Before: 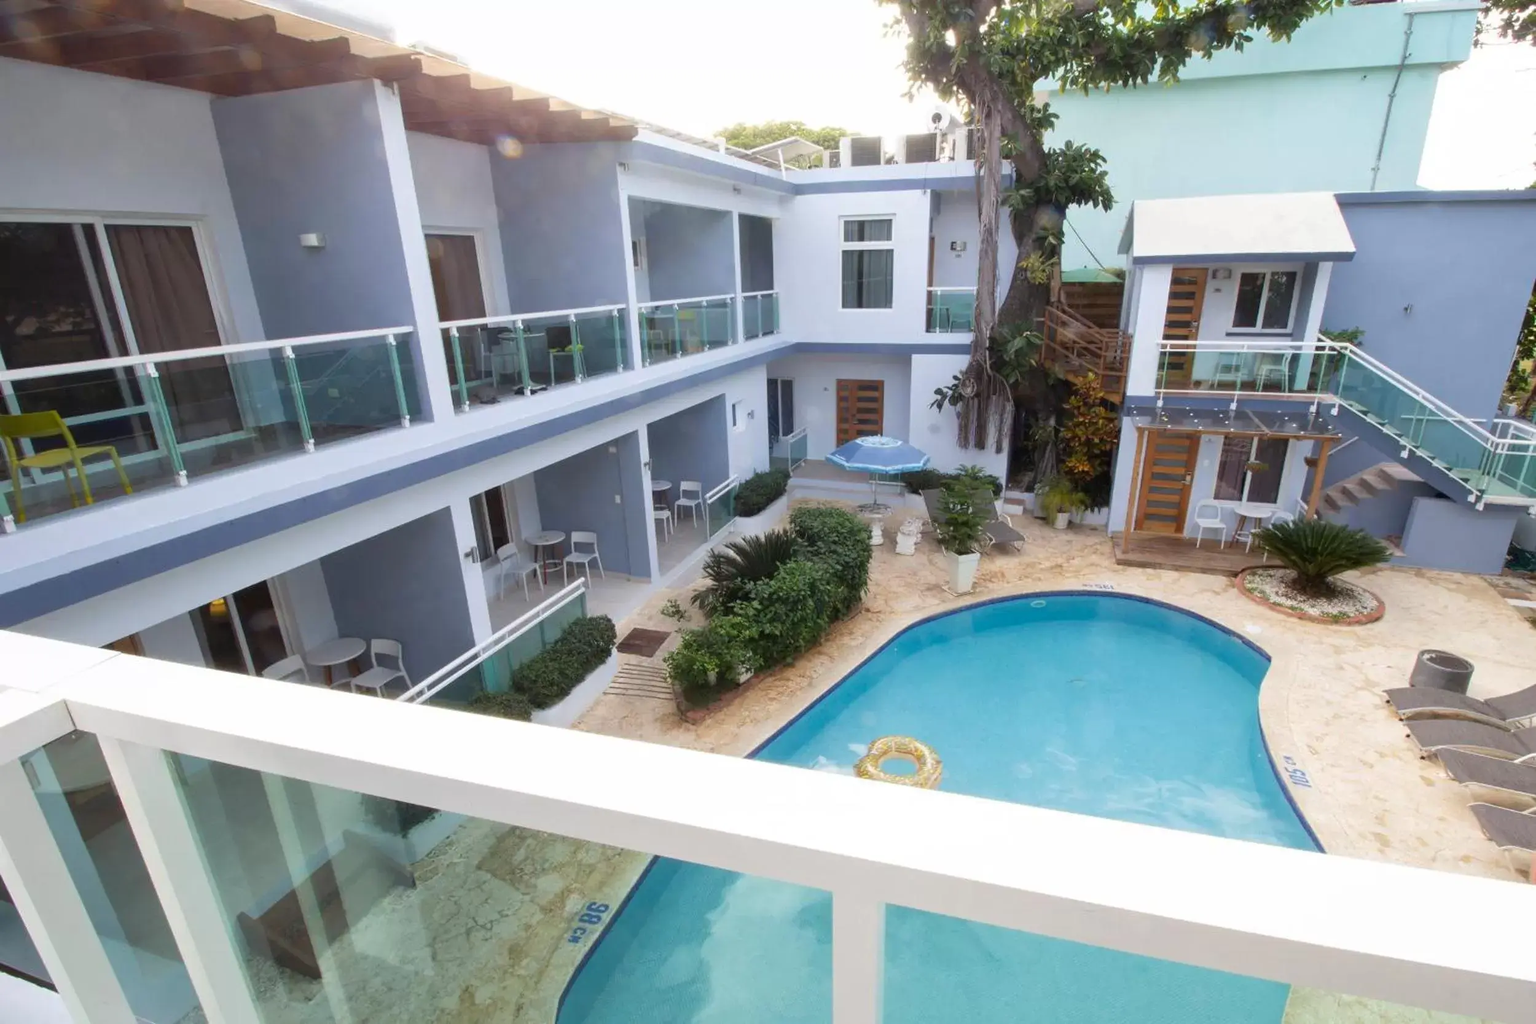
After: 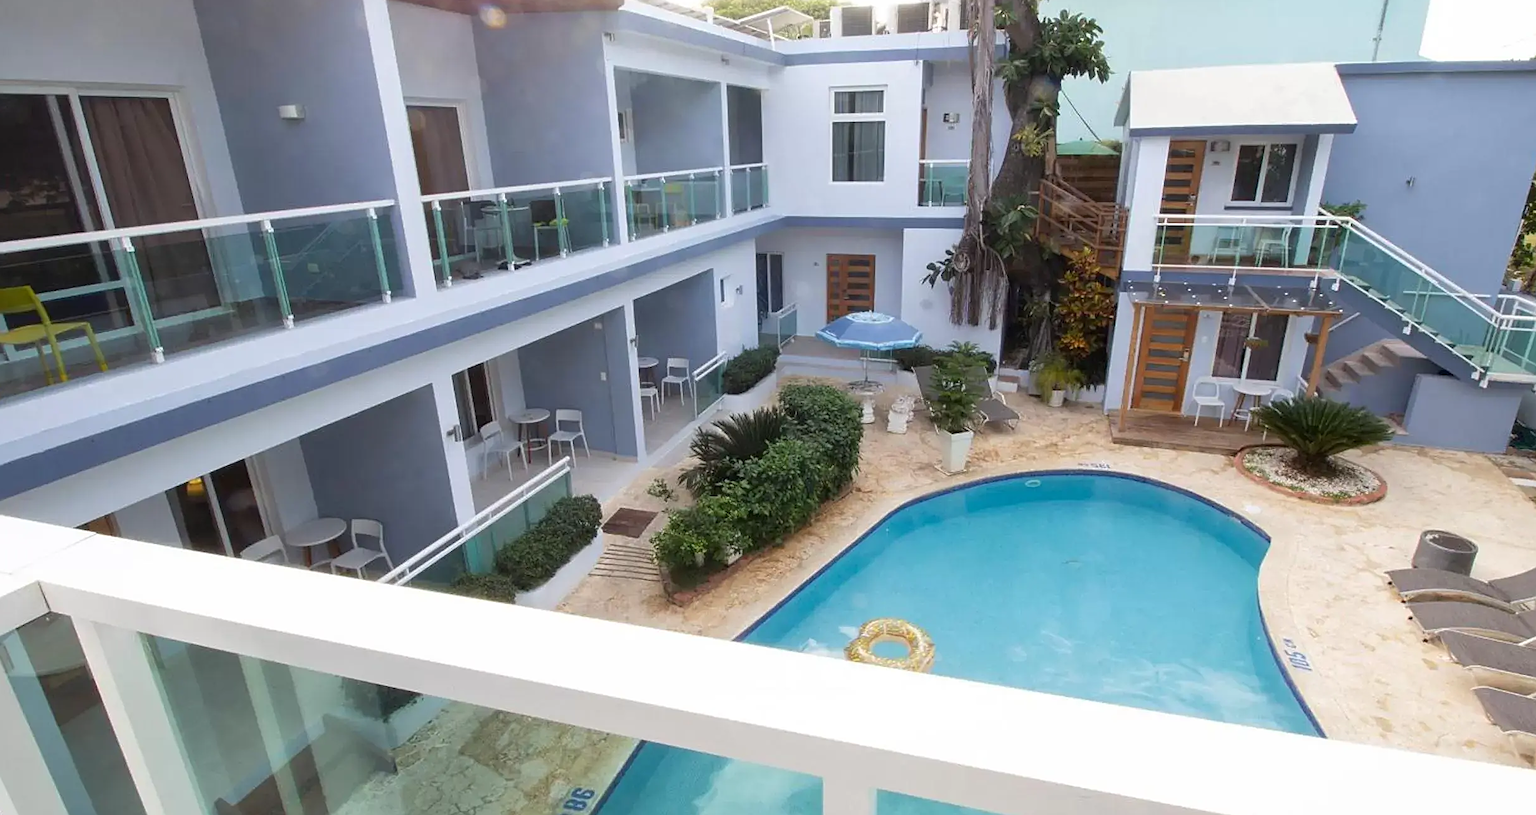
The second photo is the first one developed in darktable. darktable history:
crop and rotate: left 1.814%, top 12.818%, right 0.25%, bottom 9.225%
sharpen: on, module defaults
